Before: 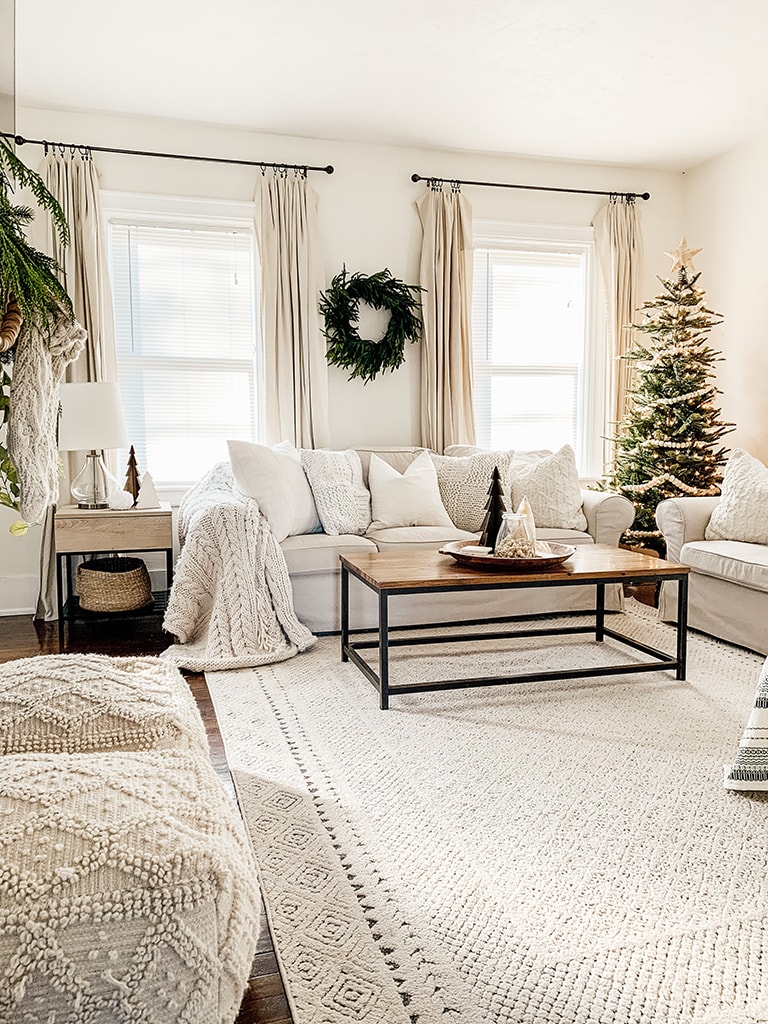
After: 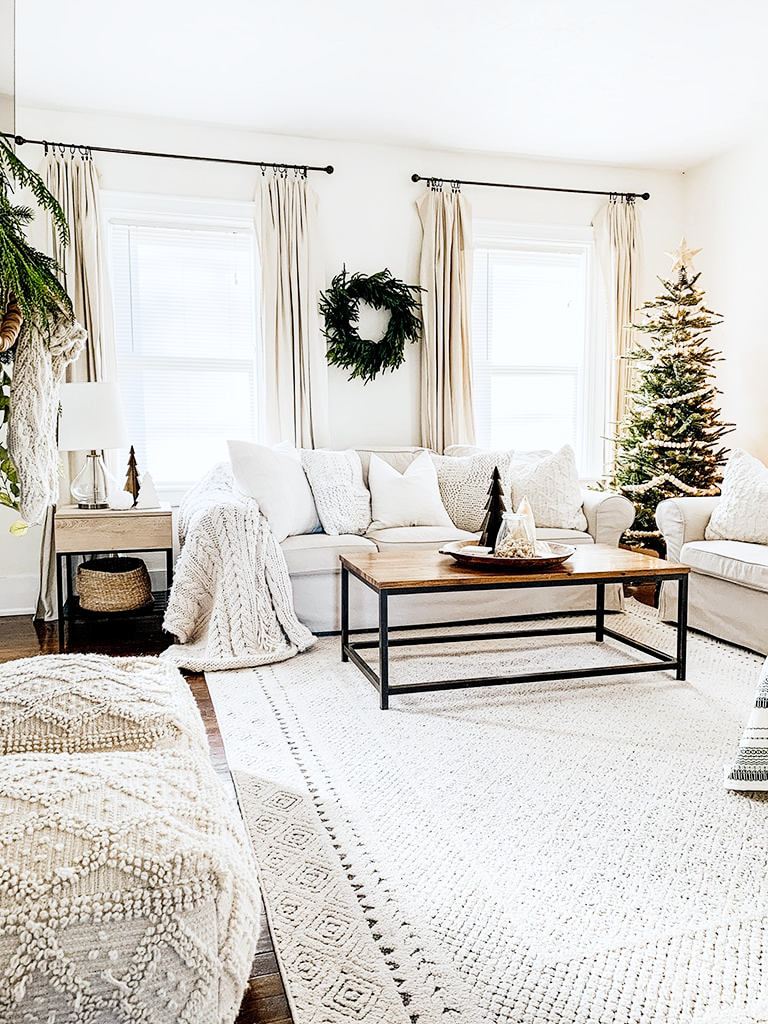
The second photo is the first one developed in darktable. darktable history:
tone curve: curves: ch0 [(0, 0) (0.004, 0.001) (0.02, 0.008) (0.218, 0.218) (0.664, 0.774) (0.832, 0.914) (1, 1)], preserve colors none
white balance: red 0.967, blue 1.049
